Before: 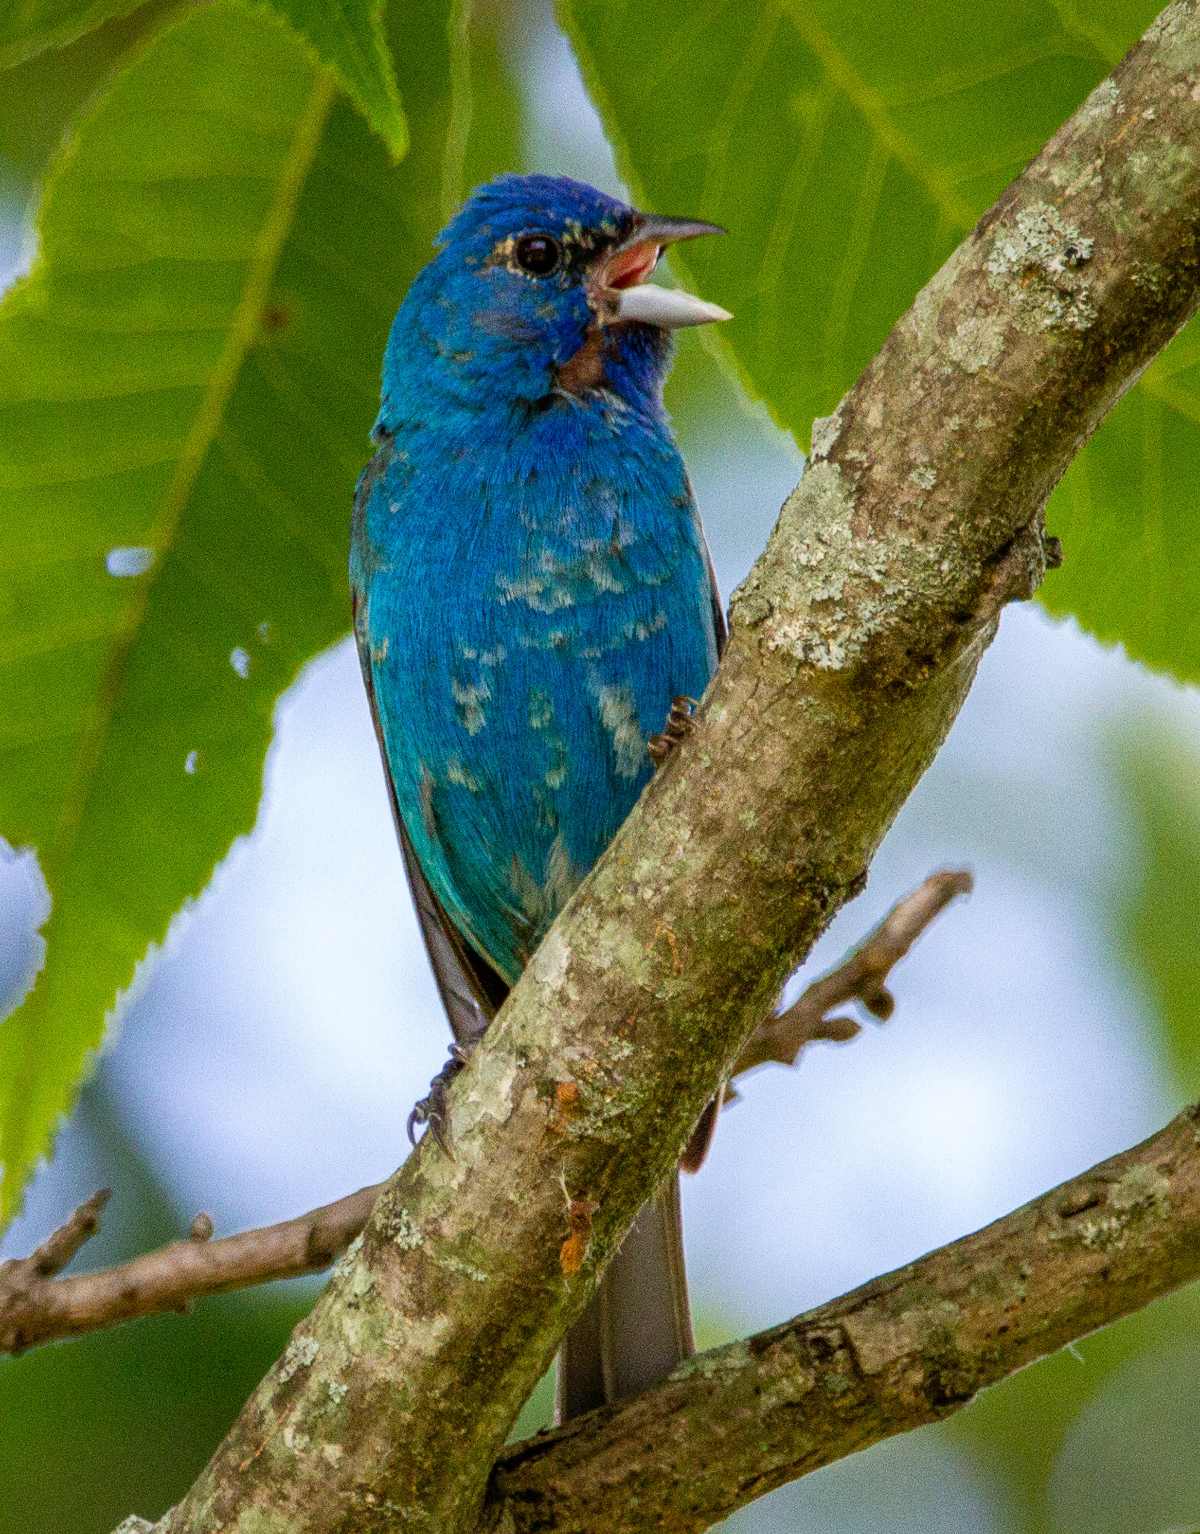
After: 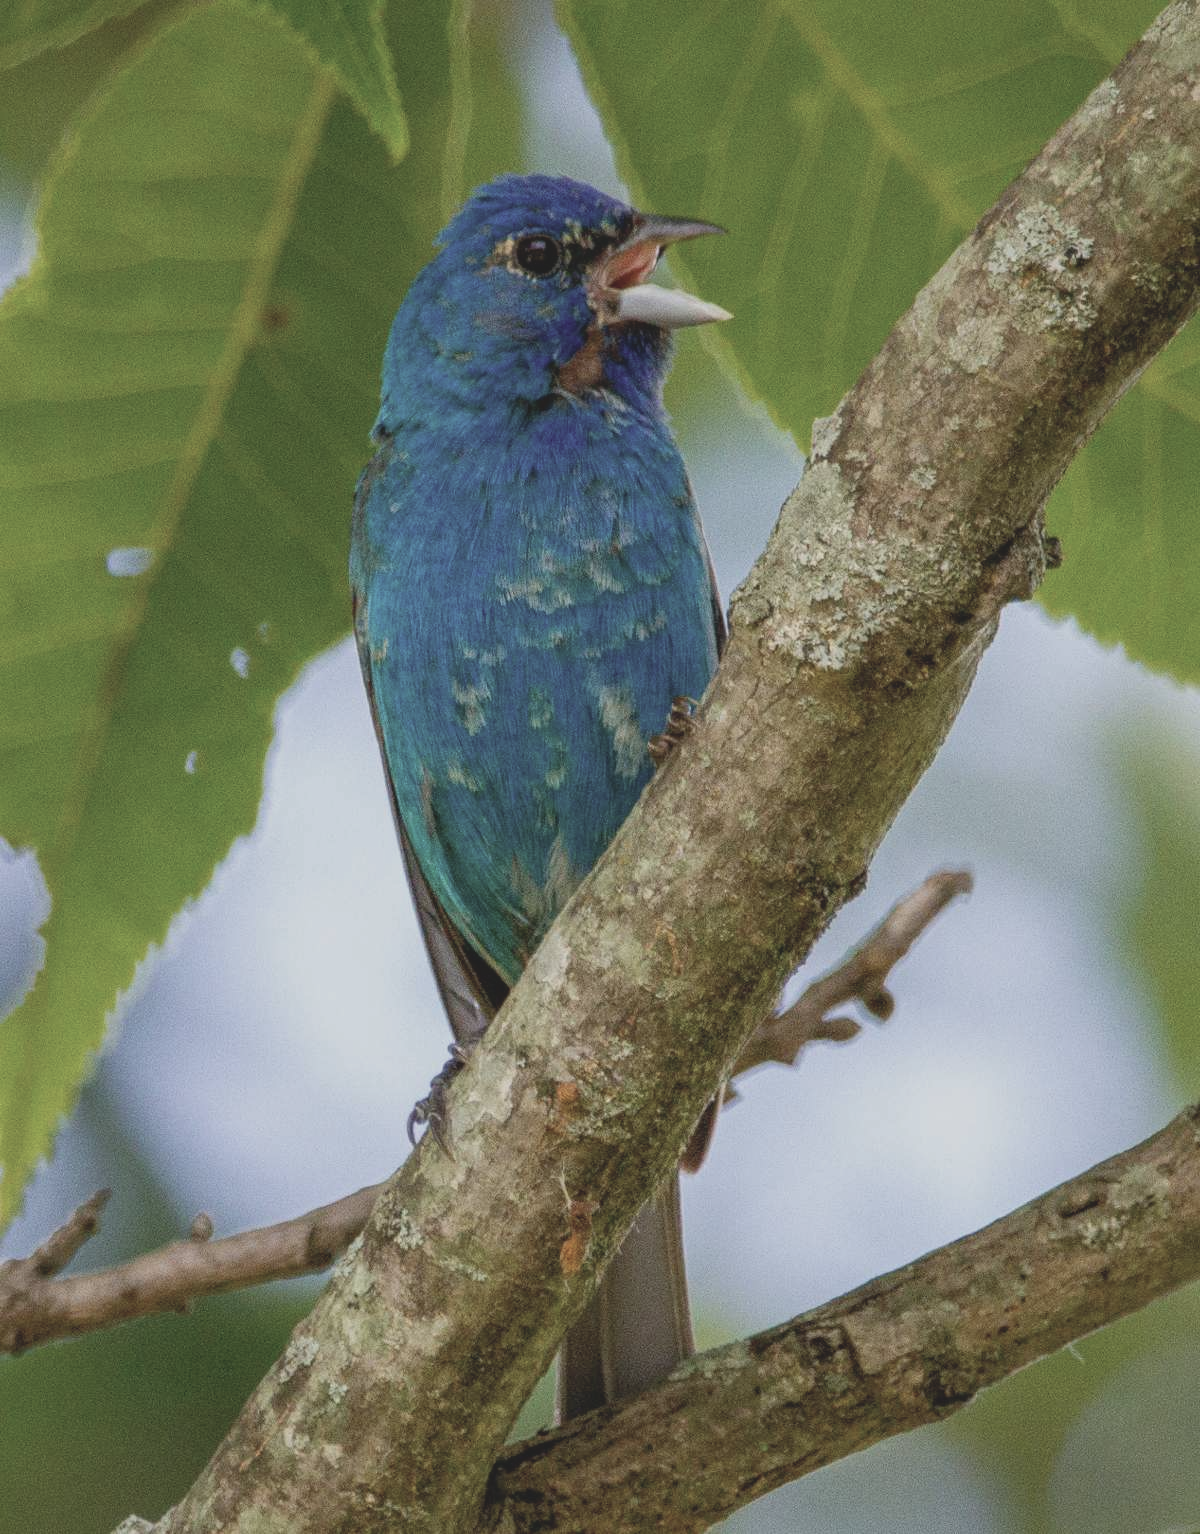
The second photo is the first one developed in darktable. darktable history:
contrast brightness saturation: contrast -0.241, saturation -0.428
